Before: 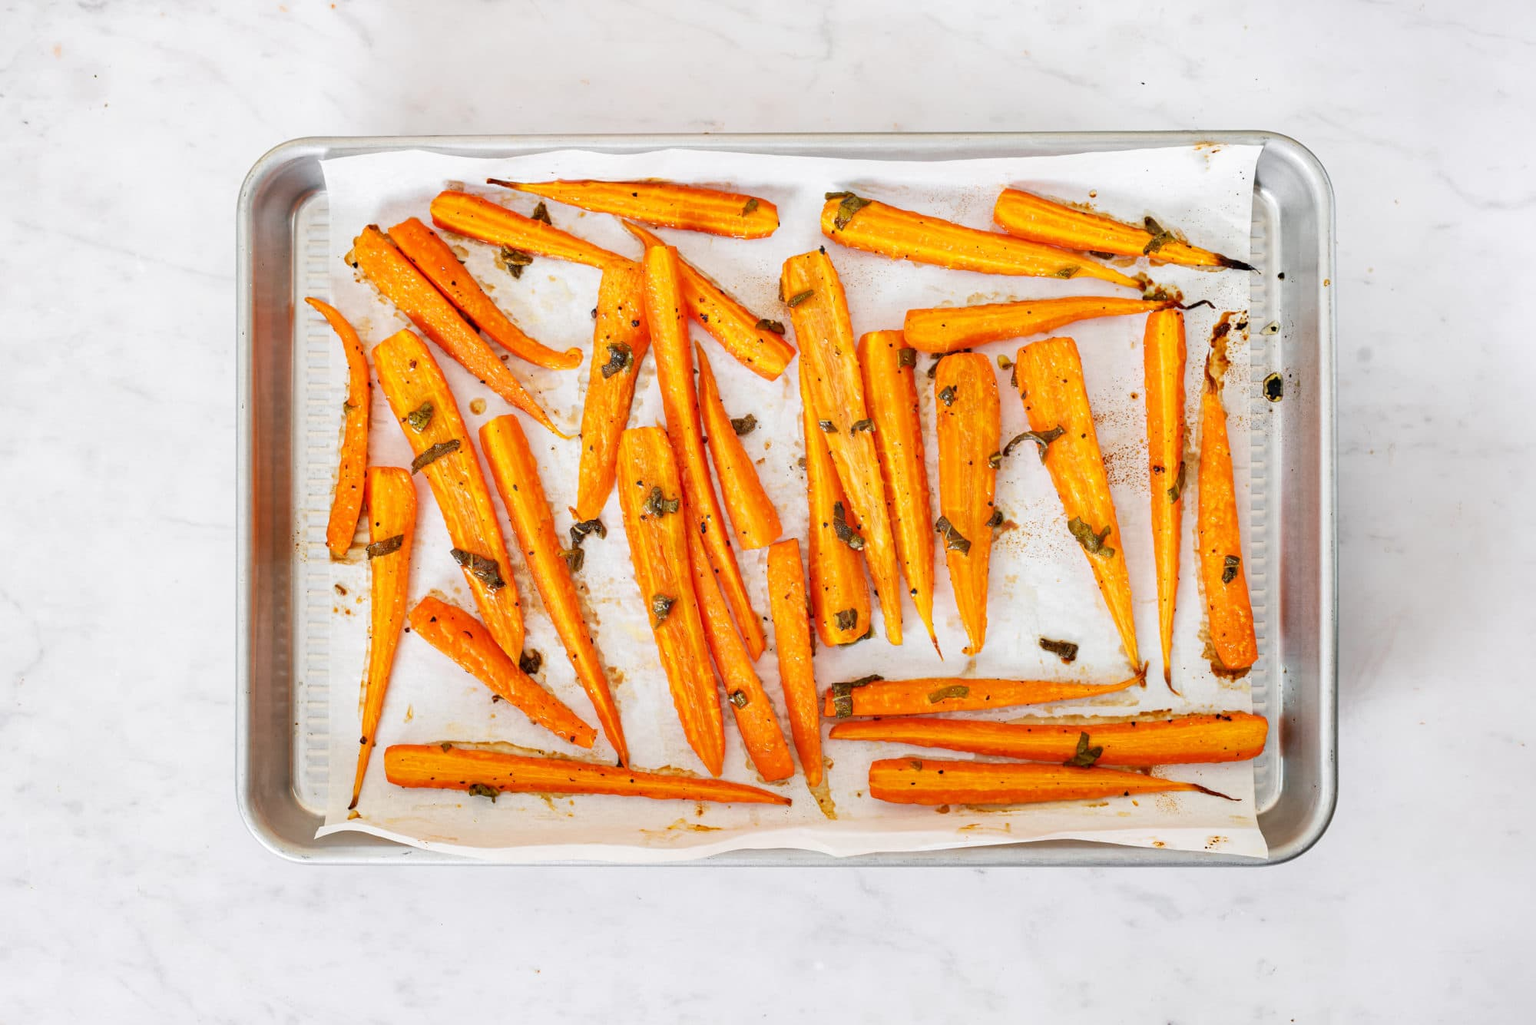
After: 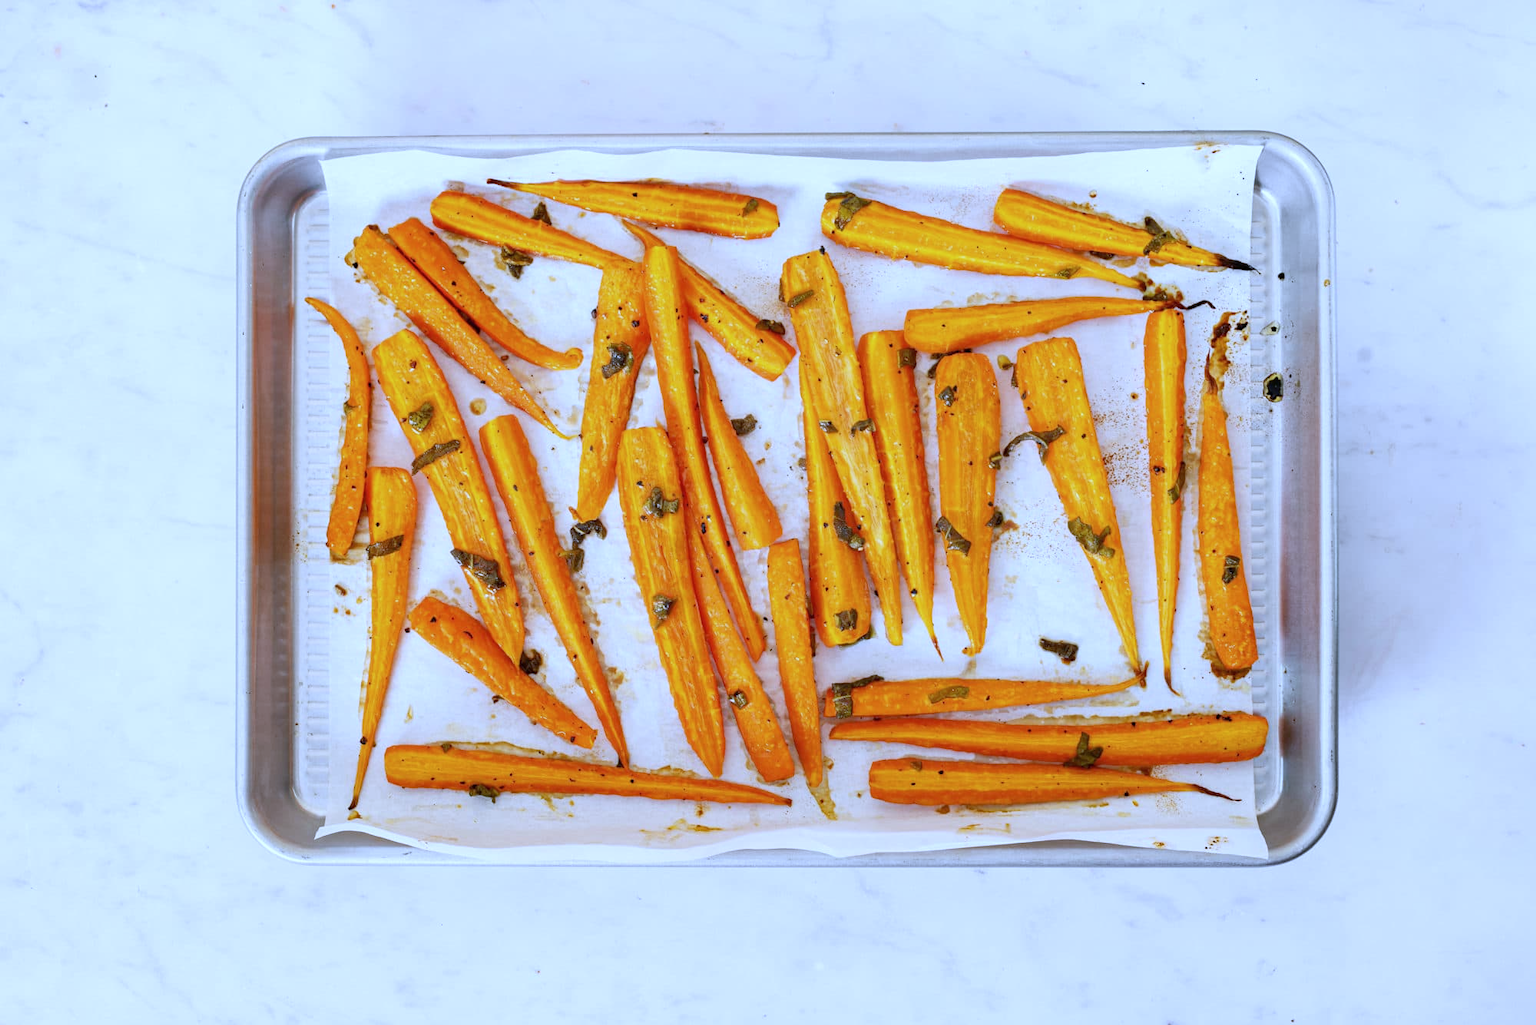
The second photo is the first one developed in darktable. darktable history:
white balance: red 0.871, blue 1.249
contrast brightness saturation: saturation -0.05
